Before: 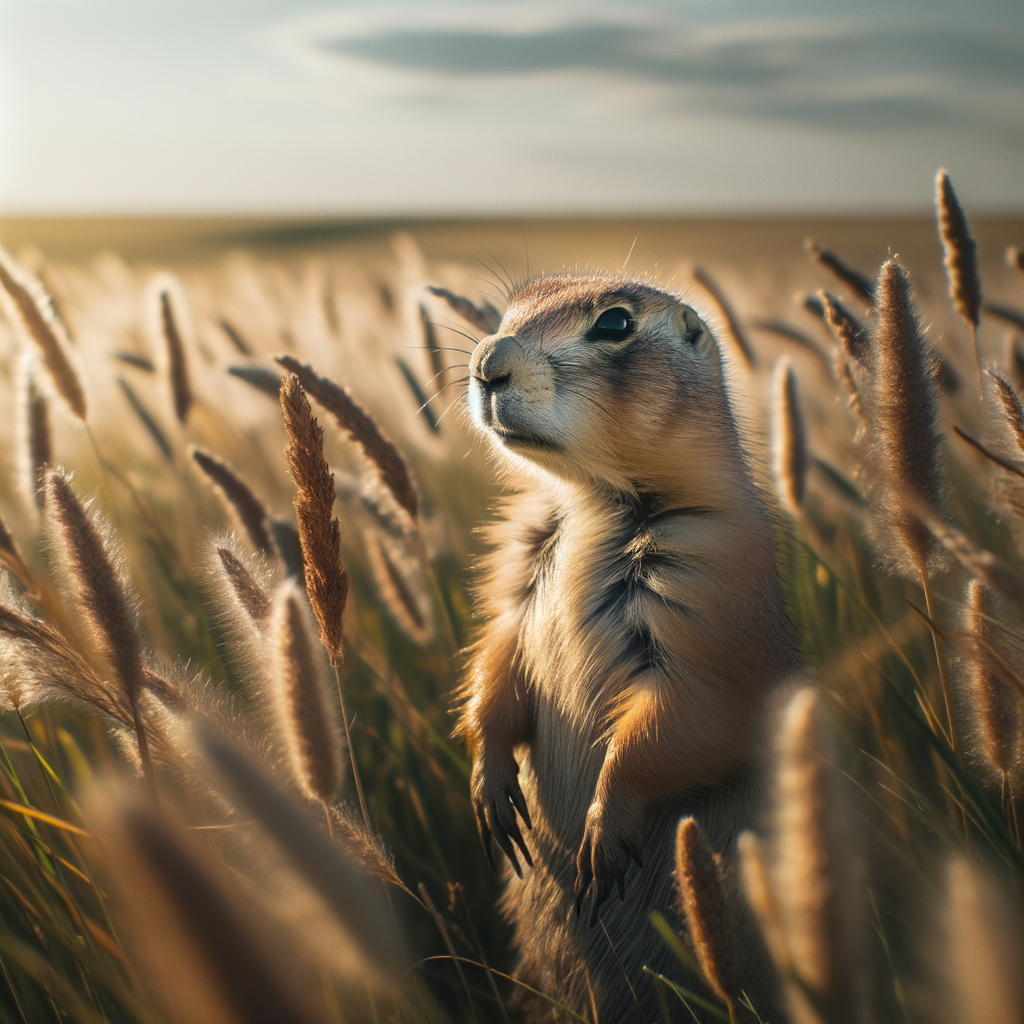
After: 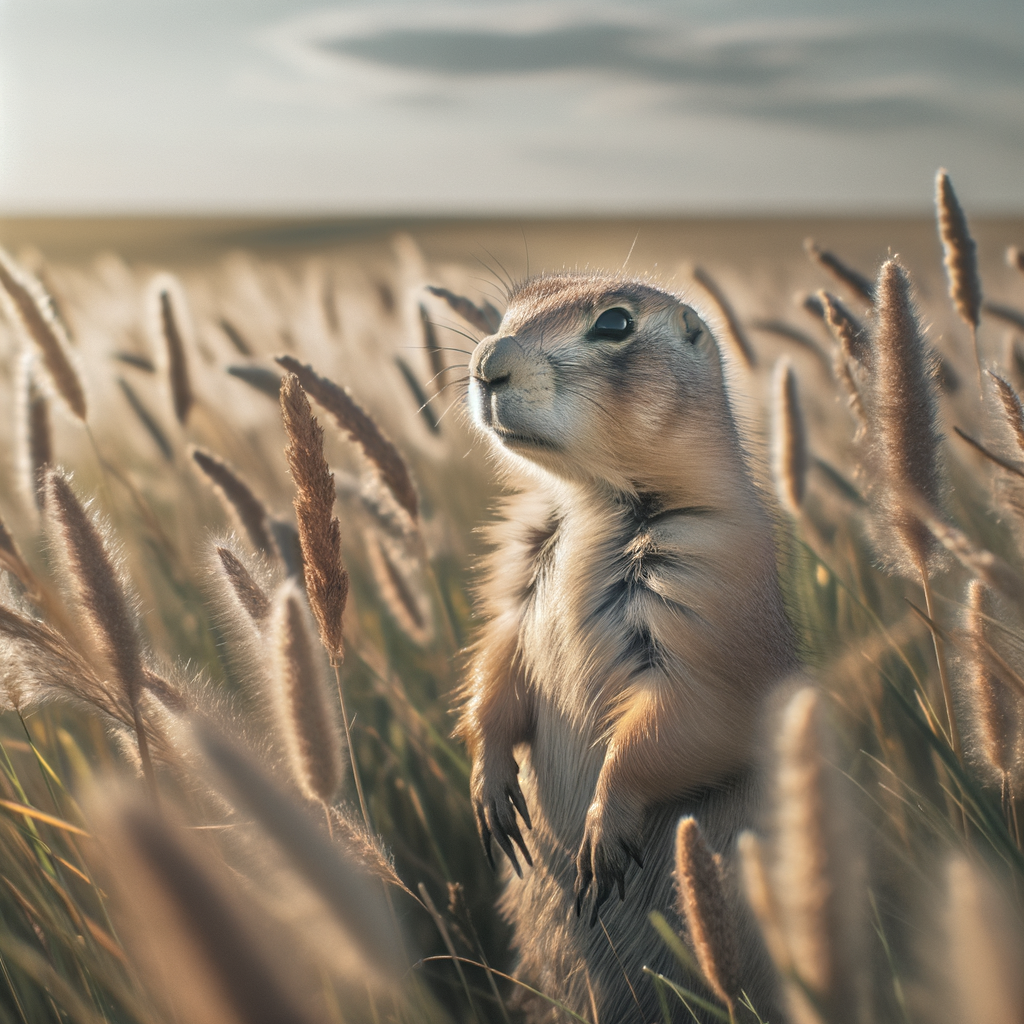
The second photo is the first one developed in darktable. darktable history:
contrast brightness saturation: contrast 0.104, saturation -0.359
tone equalizer: -7 EV 0.155 EV, -6 EV 0.582 EV, -5 EV 1.17 EV, -4 EV 1.34 EV, -3 EV 1.18 EV, -2 EV 0.6 EV, -1 EV 0.156 EV
shadows and highlights: on, module defaults
